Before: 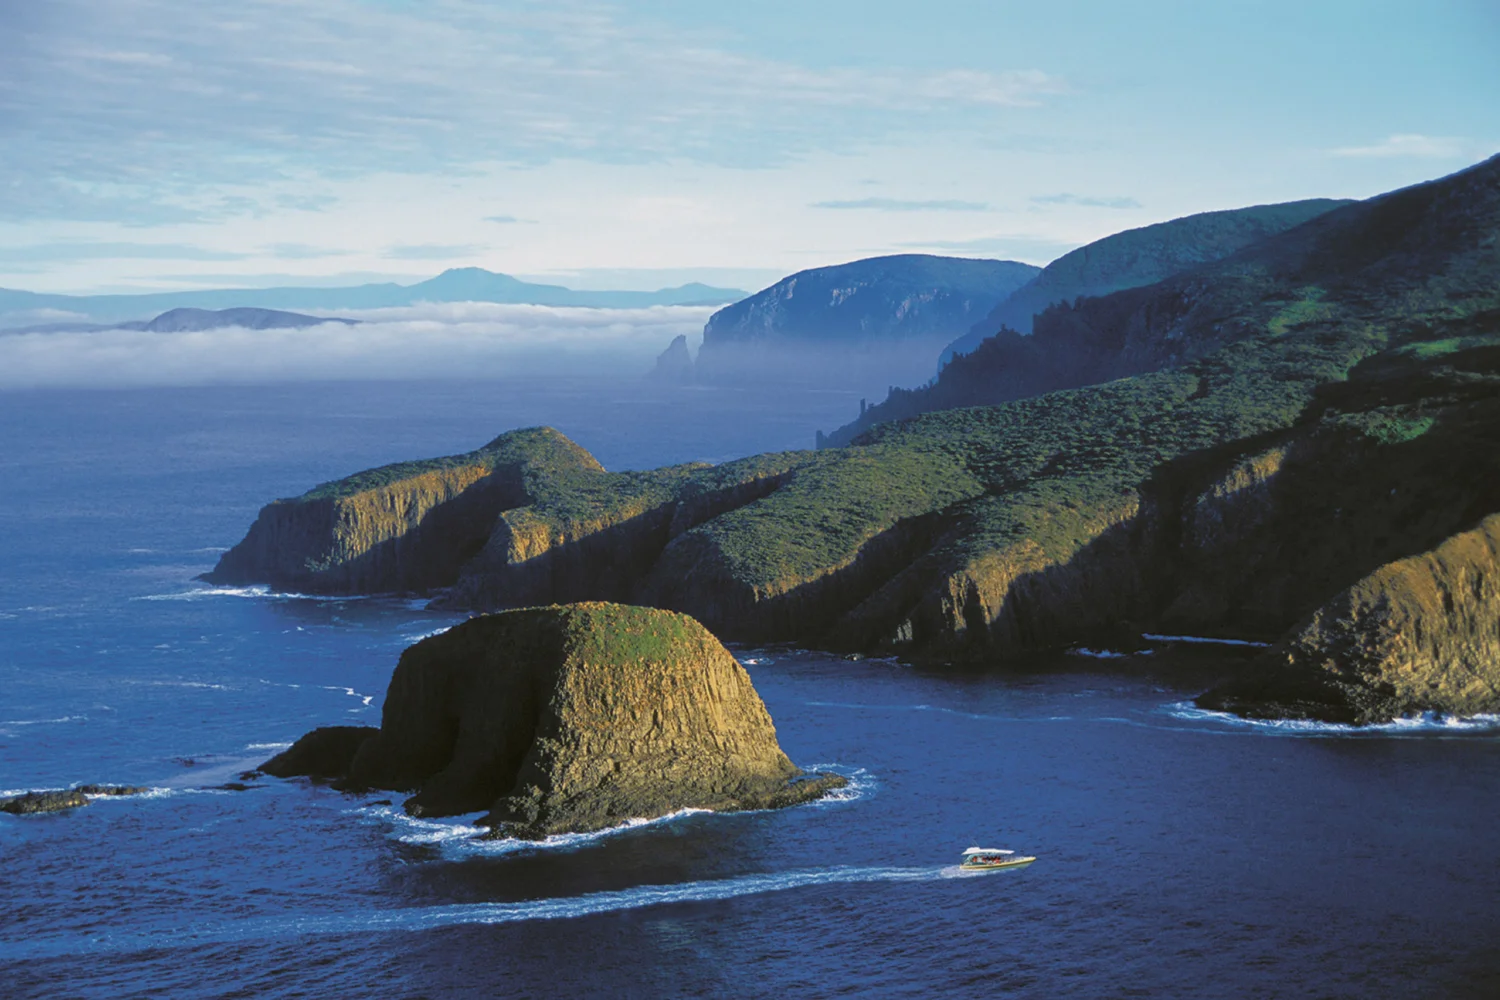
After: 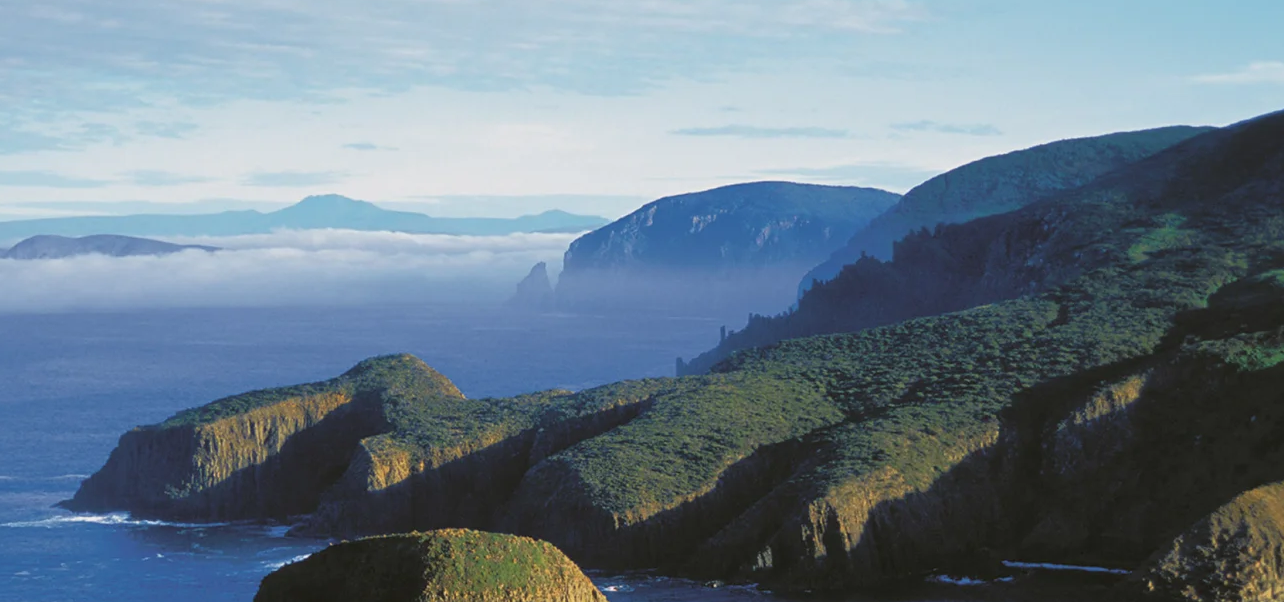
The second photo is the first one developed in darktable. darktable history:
crop and rotate: left 9.37%, top 7.332%, right 5.01%, bottom 32.431%
